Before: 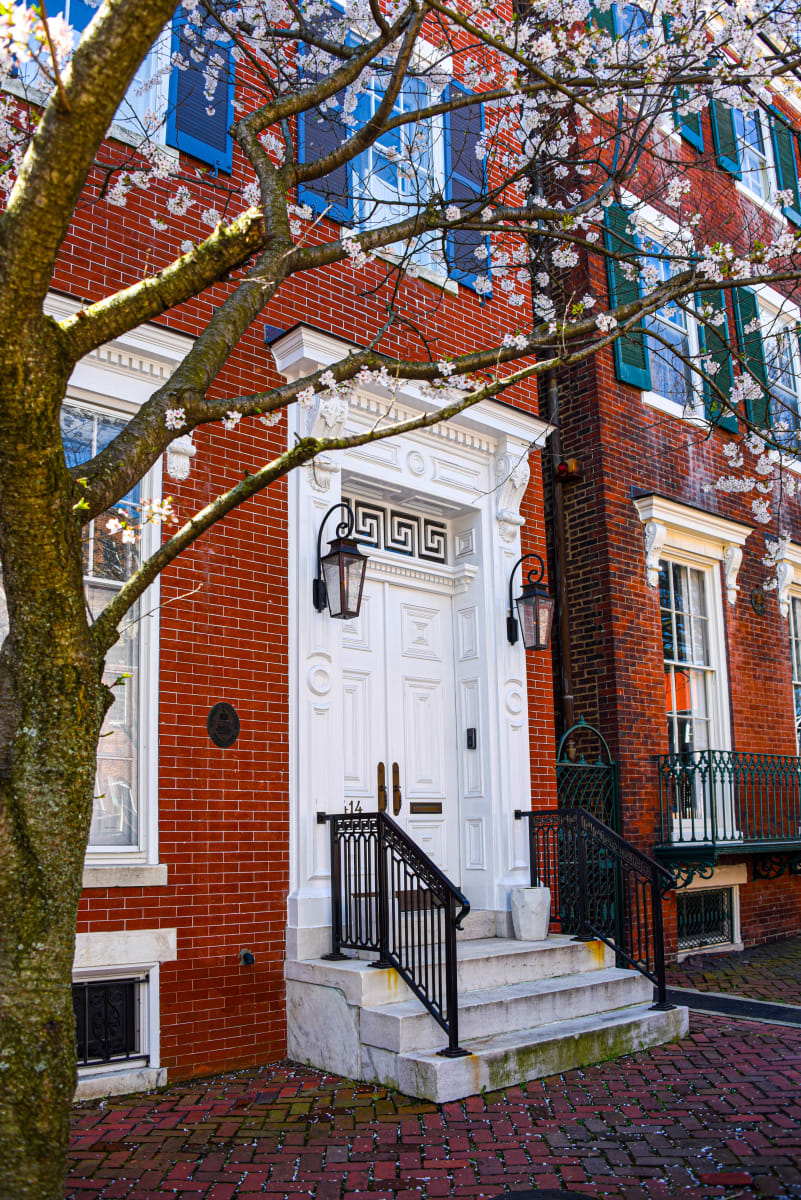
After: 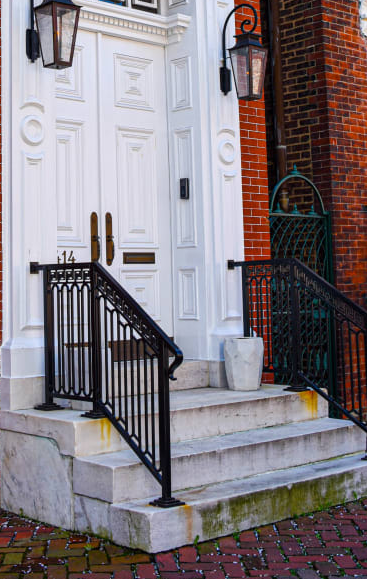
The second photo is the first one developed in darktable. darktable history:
exposure: exposure -0.044 EV, compensate highlight preservation false
crop: left 35.868%, top 45.887%, right 18.217%, bottom 5.82%
